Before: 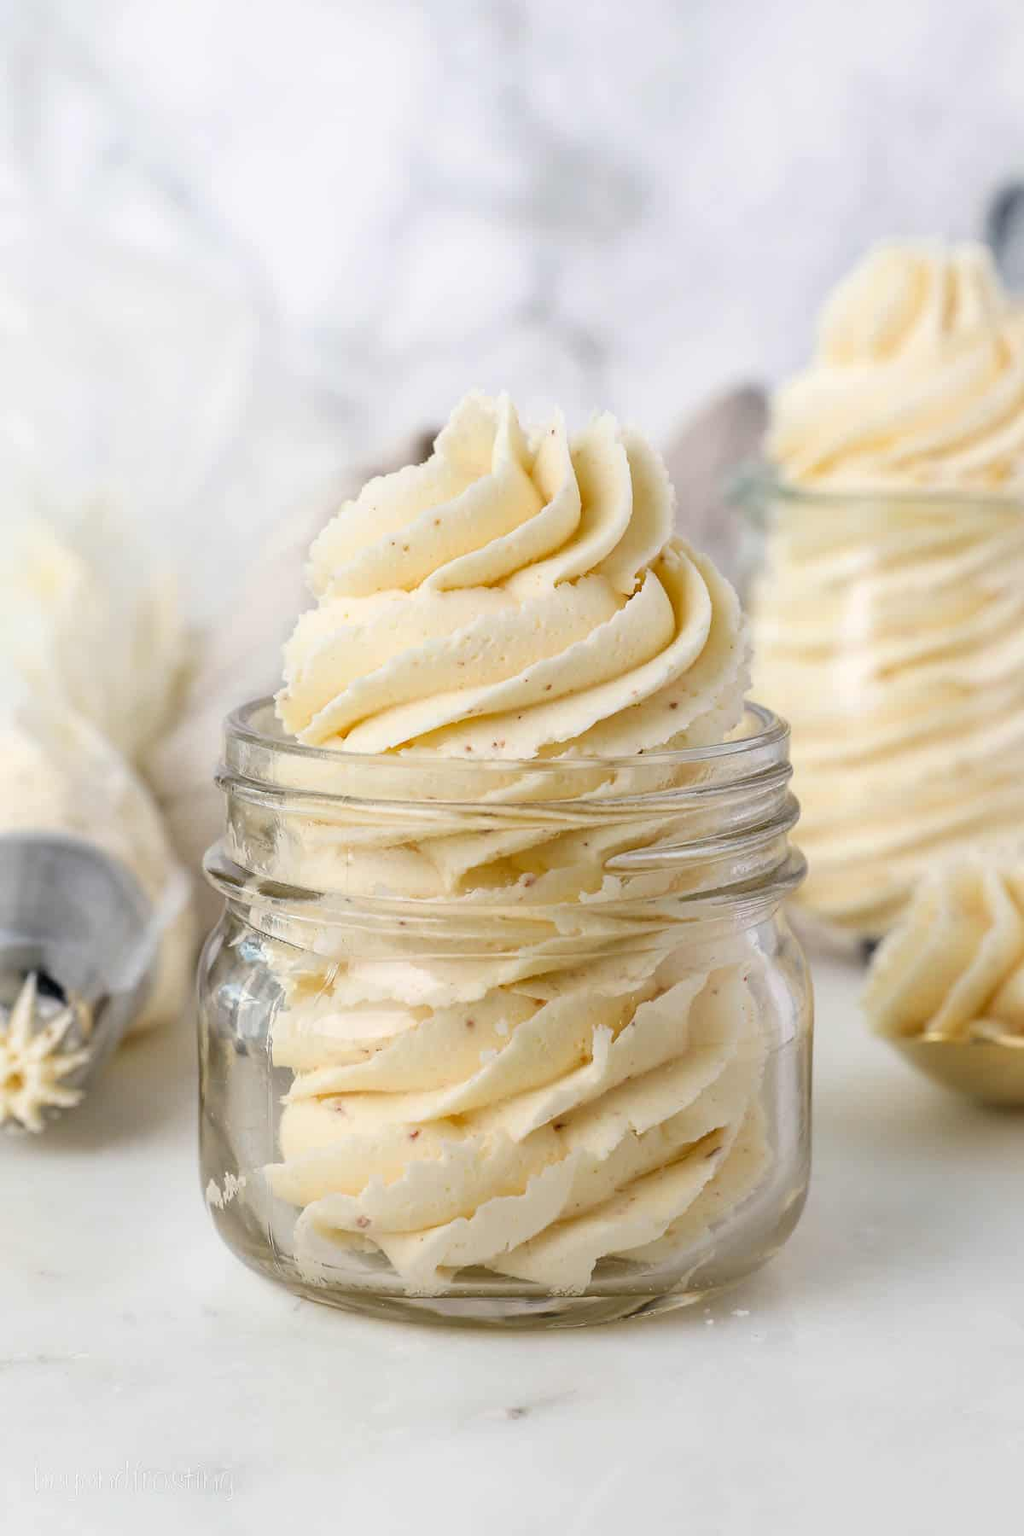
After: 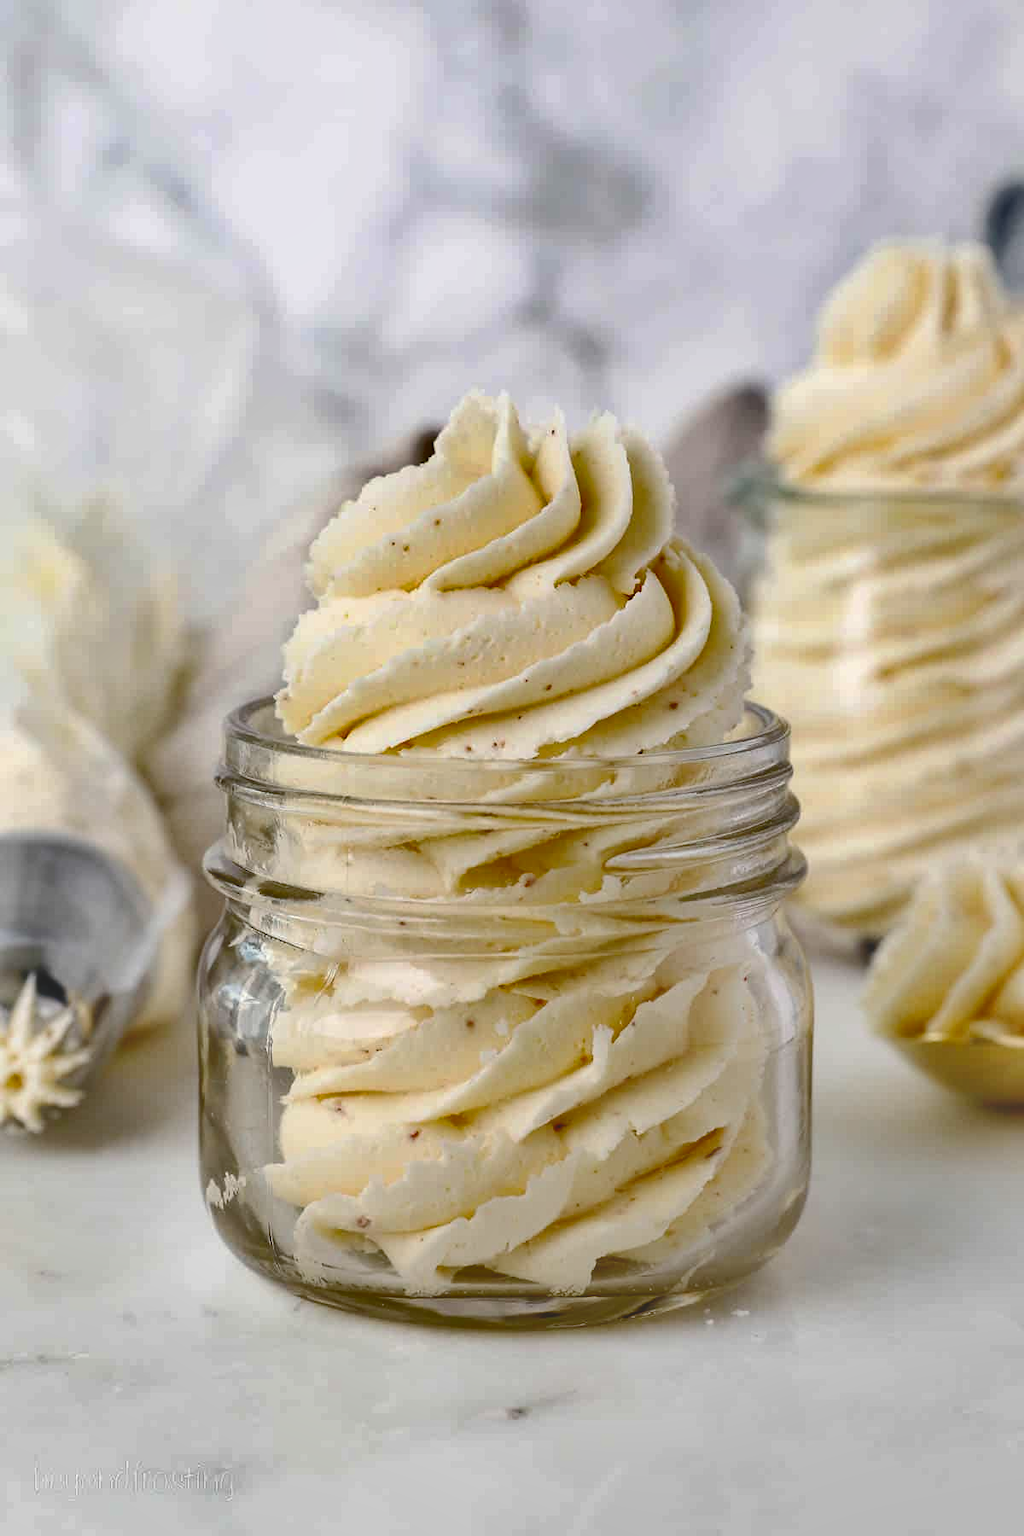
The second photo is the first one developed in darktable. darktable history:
shadows and highlights: radius 100.92, shadows 50.5, highlights -64.82, highlights color adjustment 79.27%, soften with gaussian
base curve: curves: ch0 [(0, 0.024) (0.055, 0.065) (0.121, 0.166) (0.236, 0.319) (0.693, 0.726) (1, 1)], preserve colors none
